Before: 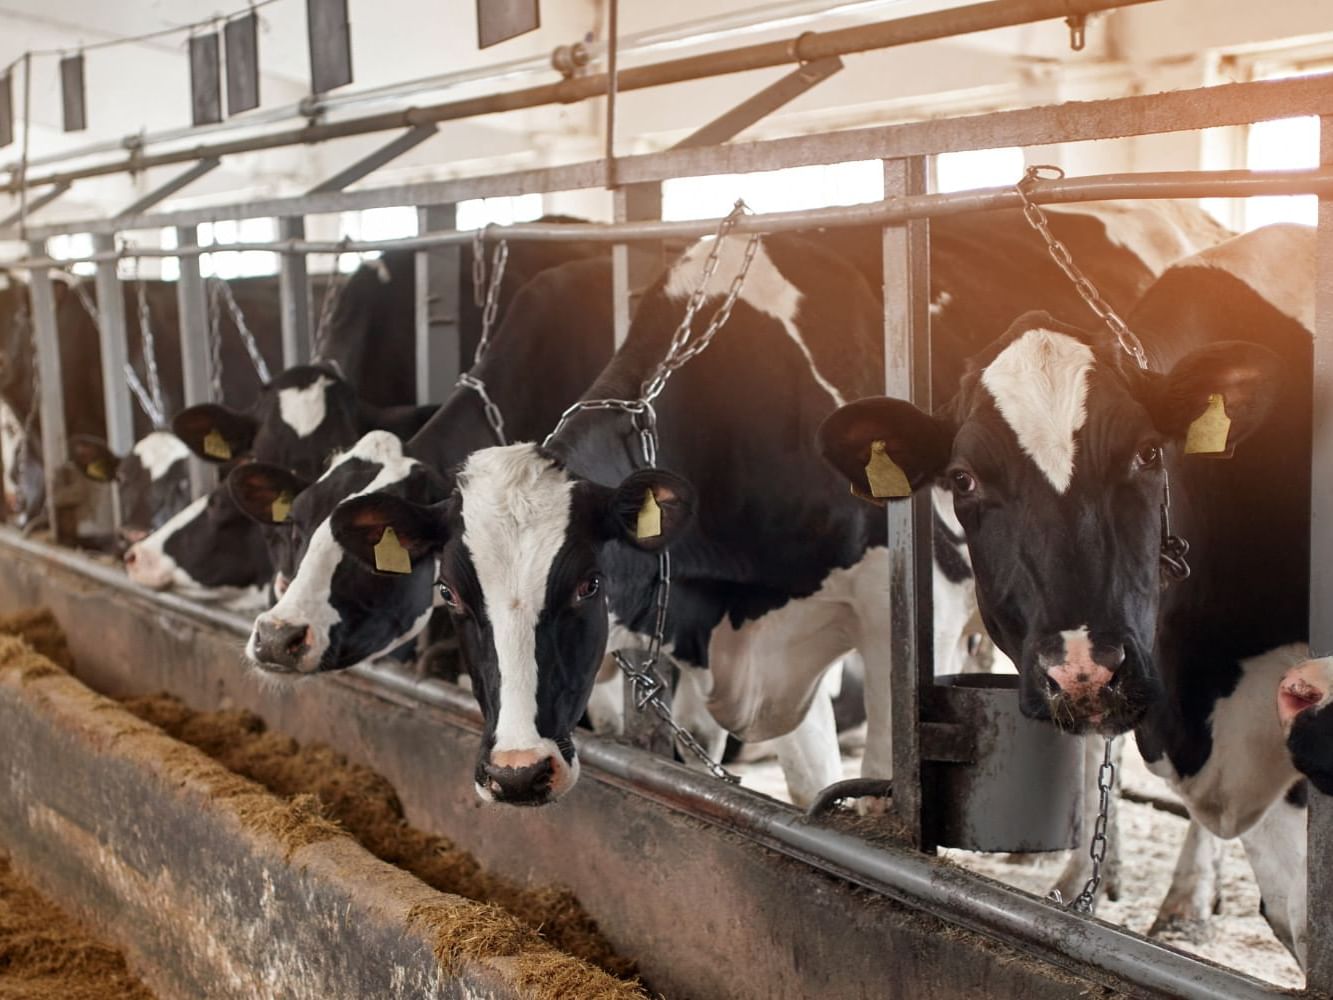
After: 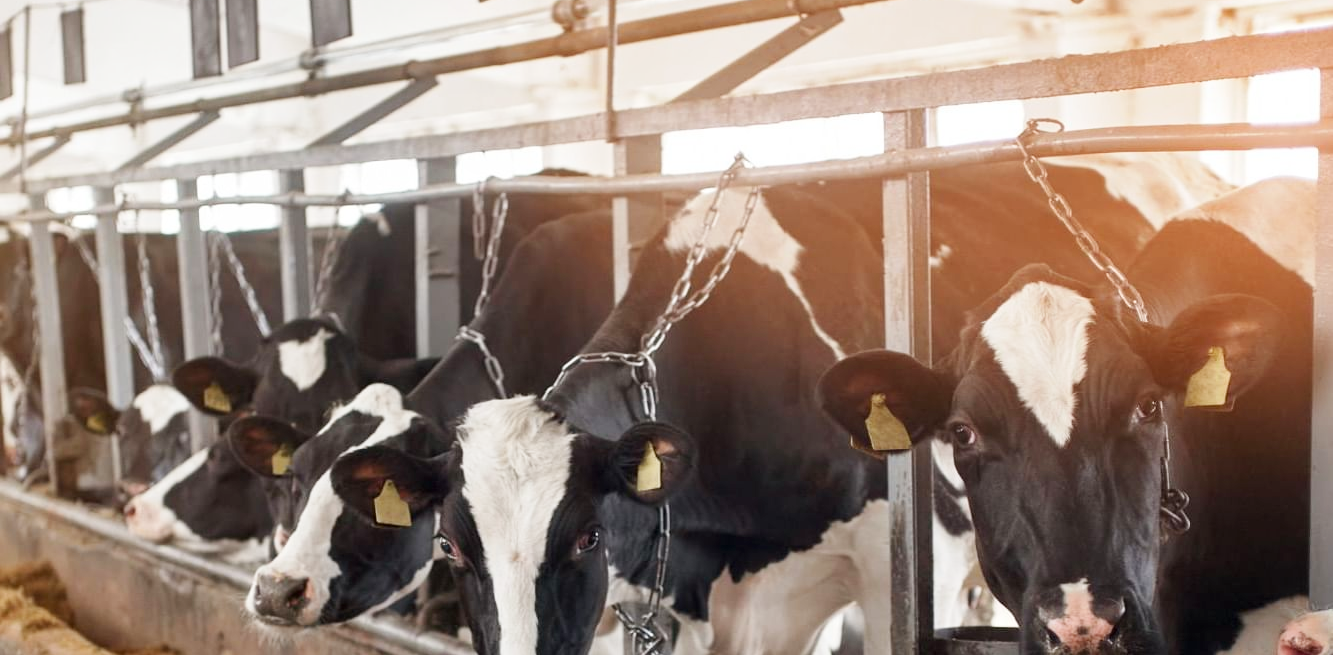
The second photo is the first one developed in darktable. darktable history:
base curve: curves: ch0 [(0, 0) (0.204, 0.334) (0.55, 0.733) (1, 1)], preserve colors none
tone equalizer: on, module defaults
crop and rotate: top 4.798%, bottom 29.627%
